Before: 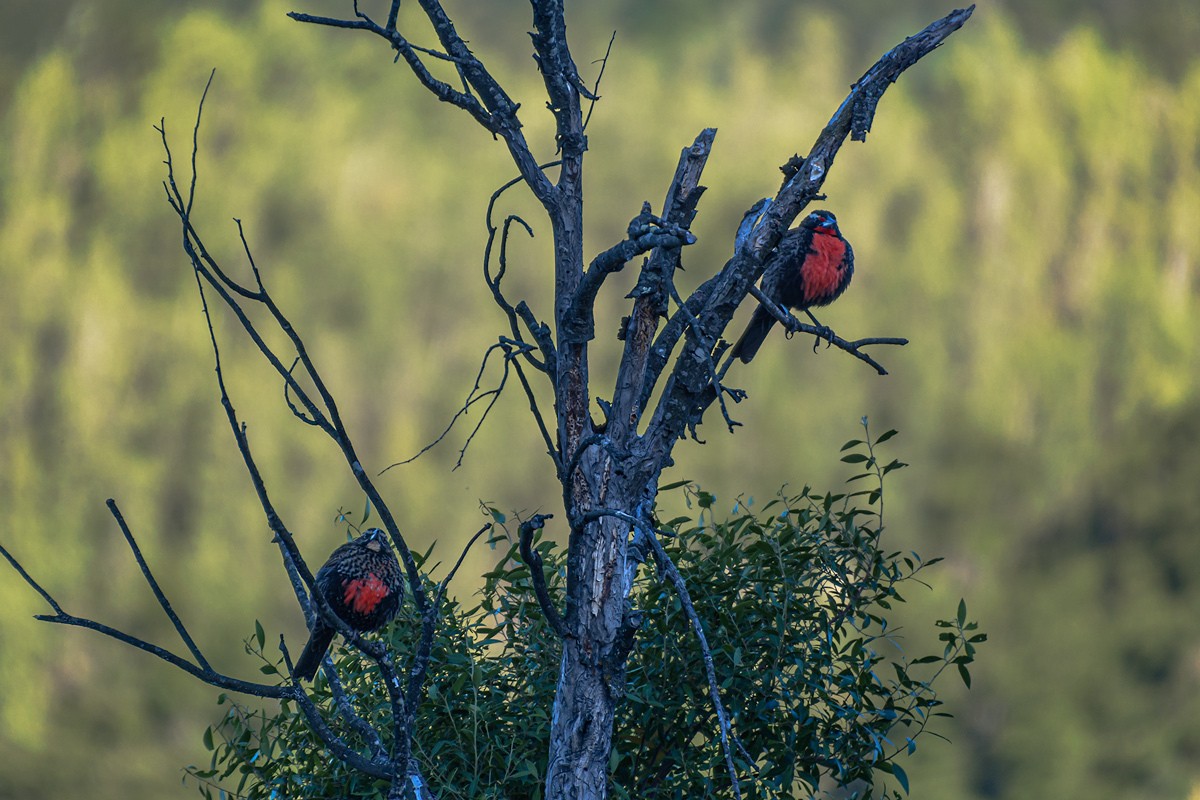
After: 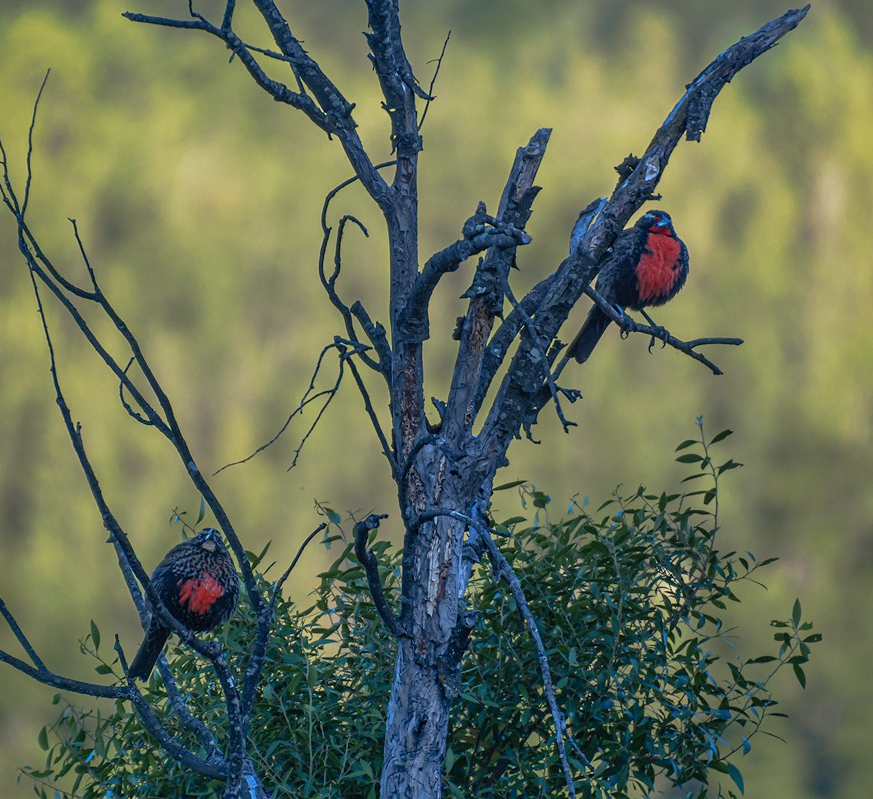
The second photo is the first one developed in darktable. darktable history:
crop: left 13.802%, top 0%, right 13.435%
shadows and highlights: on, module defaults
